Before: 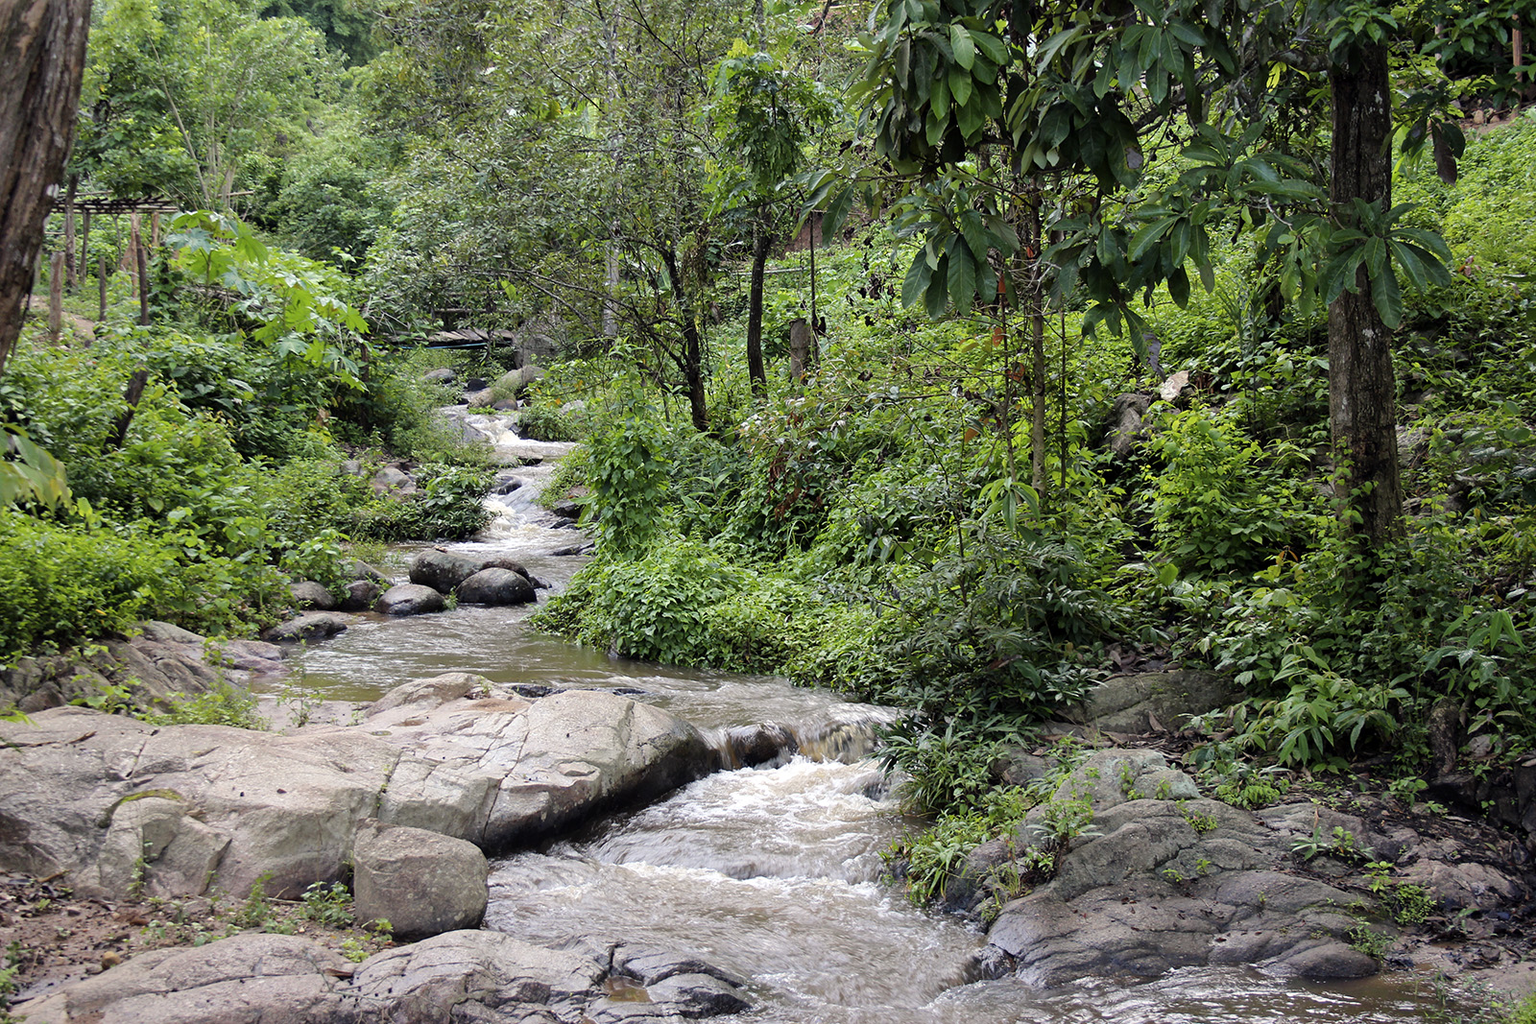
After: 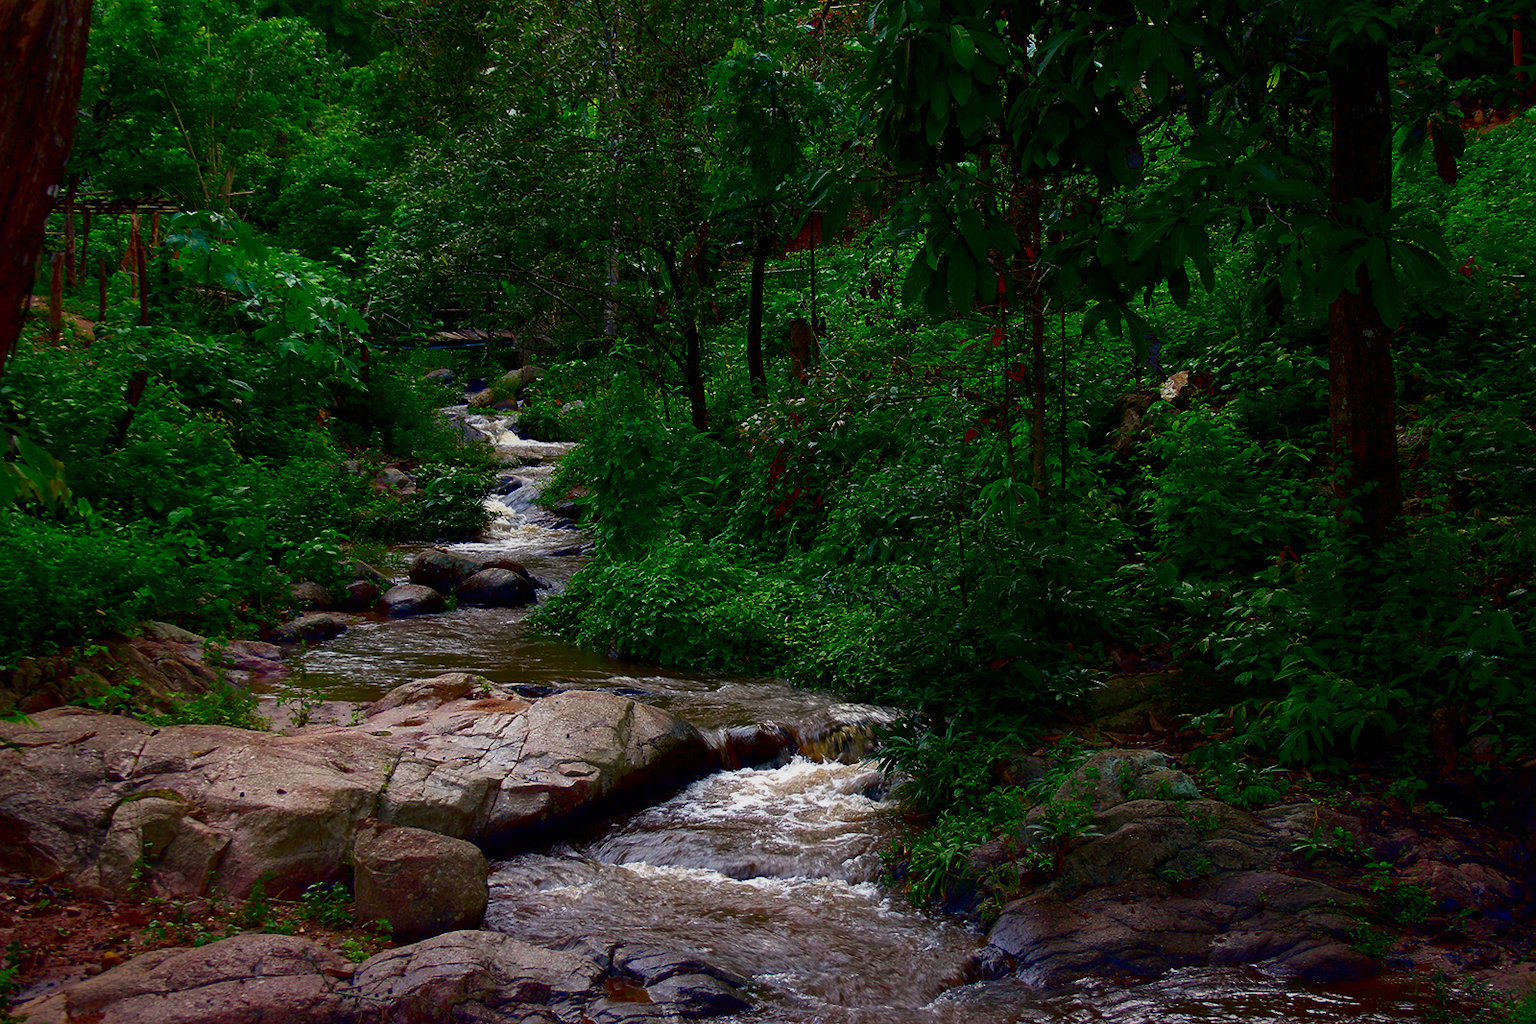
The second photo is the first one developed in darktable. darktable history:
contrast equalizer: octaves 7, y [[0.6 ×6], [0.55 ×6], [0 ×6], [0 ×6], [0 ×6]], mix -0.3
contrast brightness saturation: brightness -1, saturation 1
